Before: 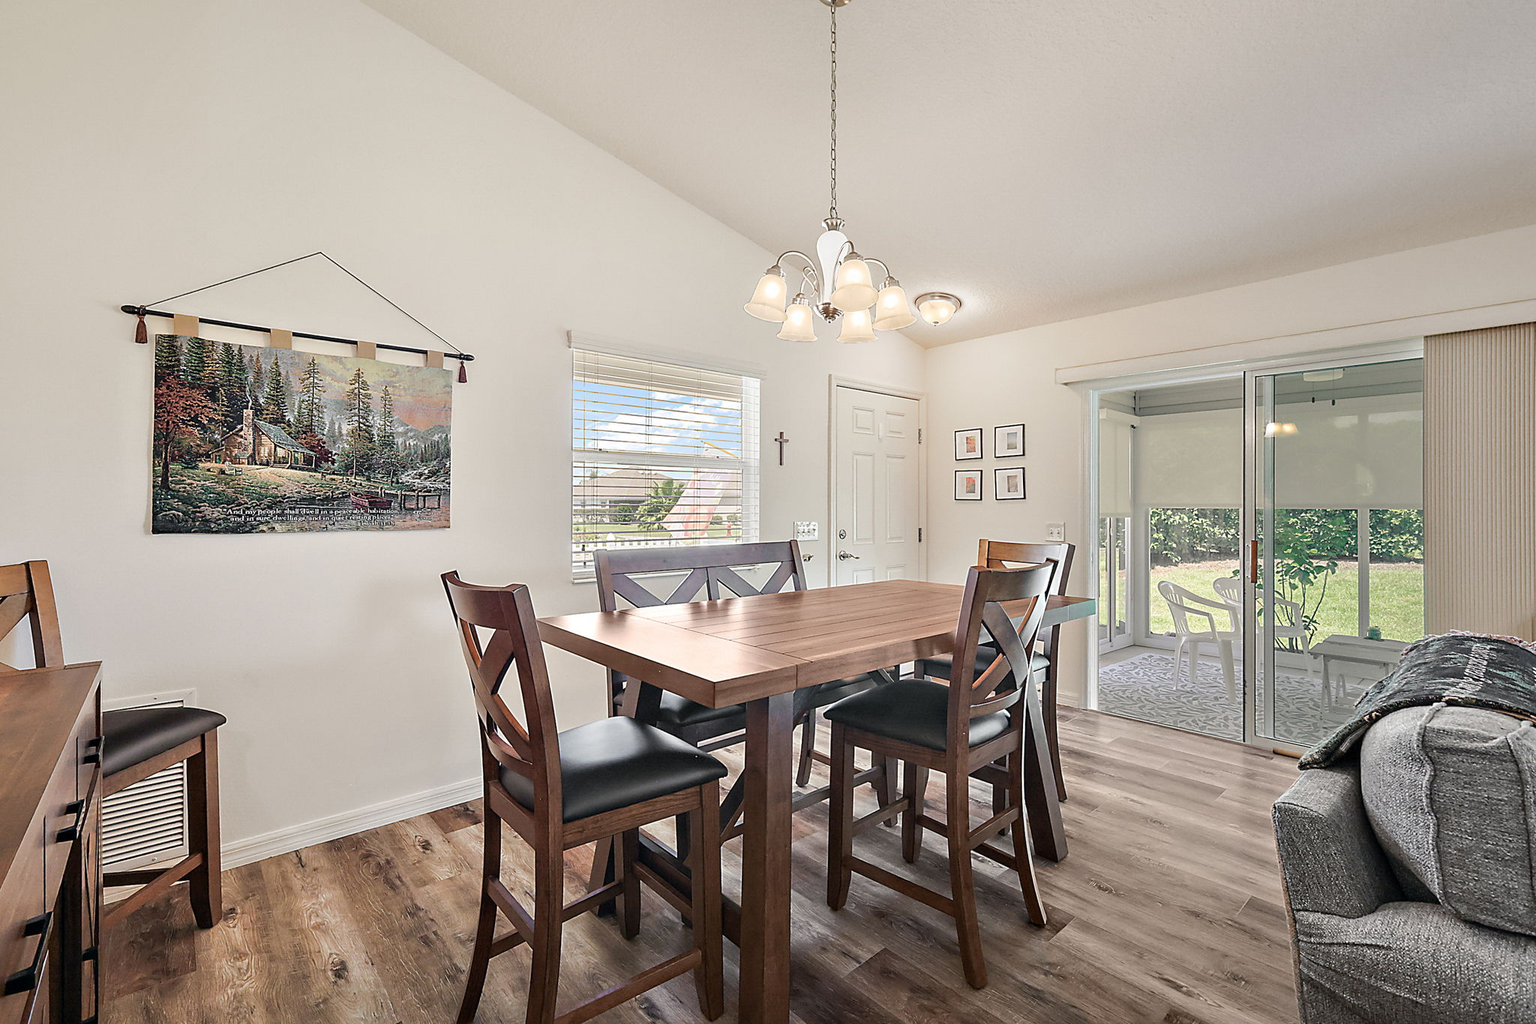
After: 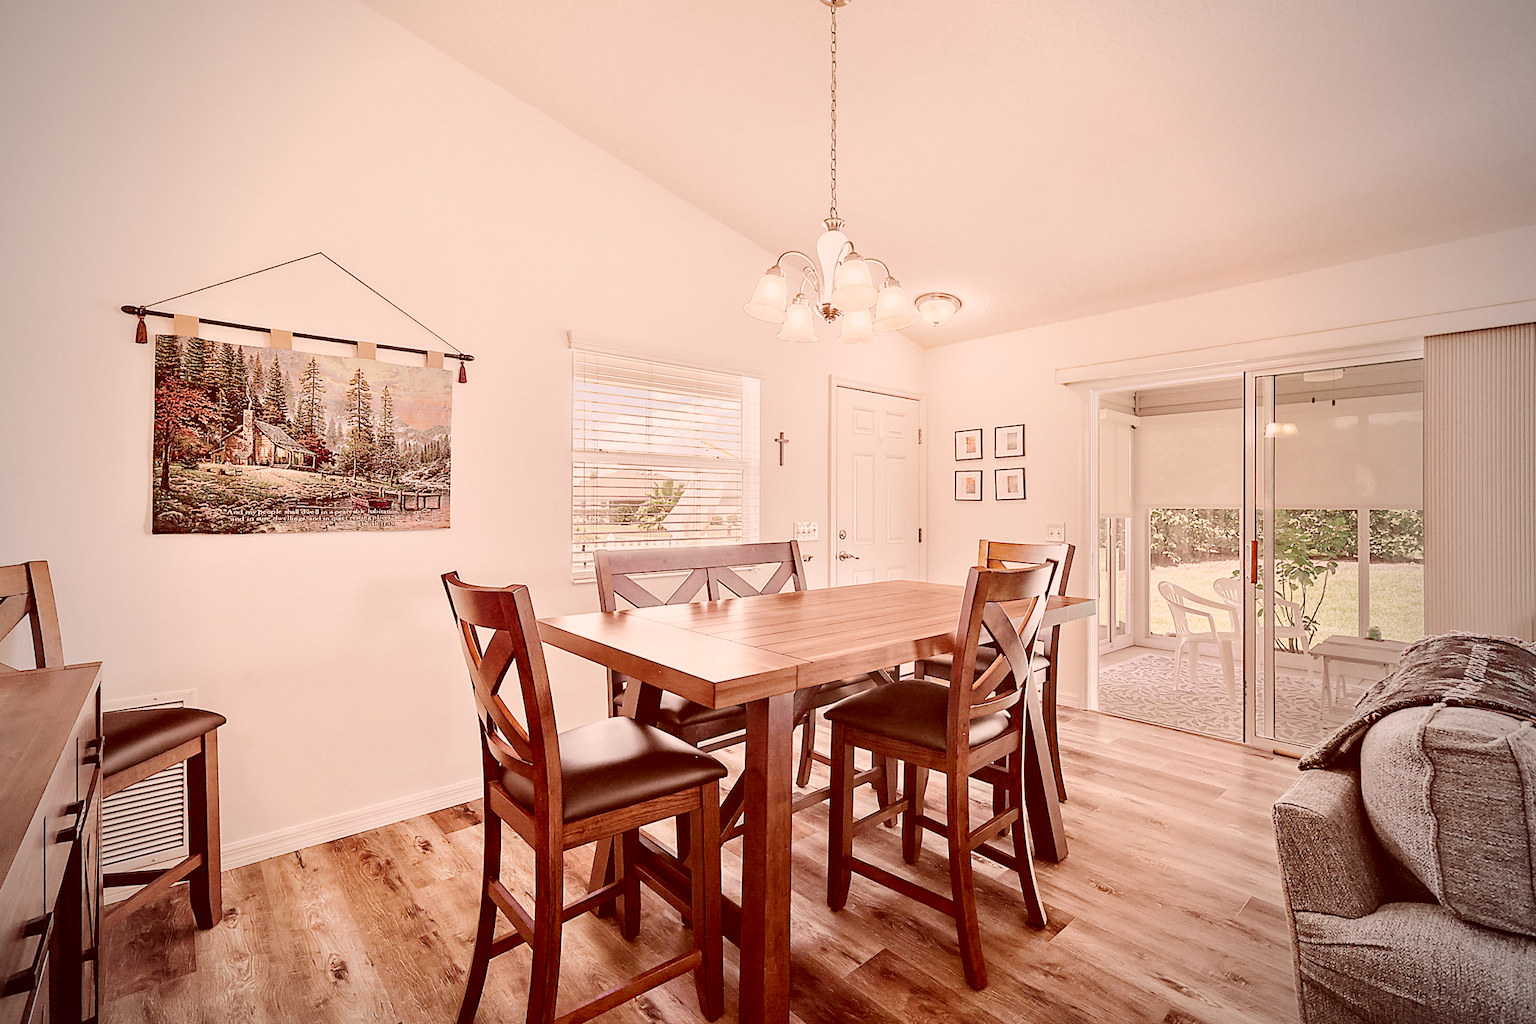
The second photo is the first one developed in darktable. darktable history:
base curve: curves: ch0 [(0, 0) (0.283, 0.295) (1, 1)], preserve colors none
tone curve: curves: ch0 [(0, 0.026) (0.104, 0.1) (0.233, 0.262) (0.398, 0.507) (0.498, 0.621) (0.65, 0.757) (0.835, 0.883) (1, 0.961)]; ch1 [(0, 0) (0.346, 0.307) (0.408, 0.369) (0.453, 0.457) (0.482, 0.476) (0.502, 0.498) (0.521, 0.503) (0.553, 0.554) (0.638, 0.646) (0.693, 0.727) (1, 1)]; ch2 [(0, 0) (0.366, 0.337) (0.434, 0.46) (0.485, 0.494) (0.5, 0.494) (0.511, 0.508) (0.537, 0.55) (0.579, 0.599) (0.663, 0.67) (1, 1)], preserve colors none
color correction: highlights a* 9.06, highlights b* 8.9, shadows a* 39.82, shadows b* 39.94, saturation 0.819
vignetting: fall-off start 71.36%, center (-0.032, -0.046)
contrast brightness saturation: saturation -0.047
